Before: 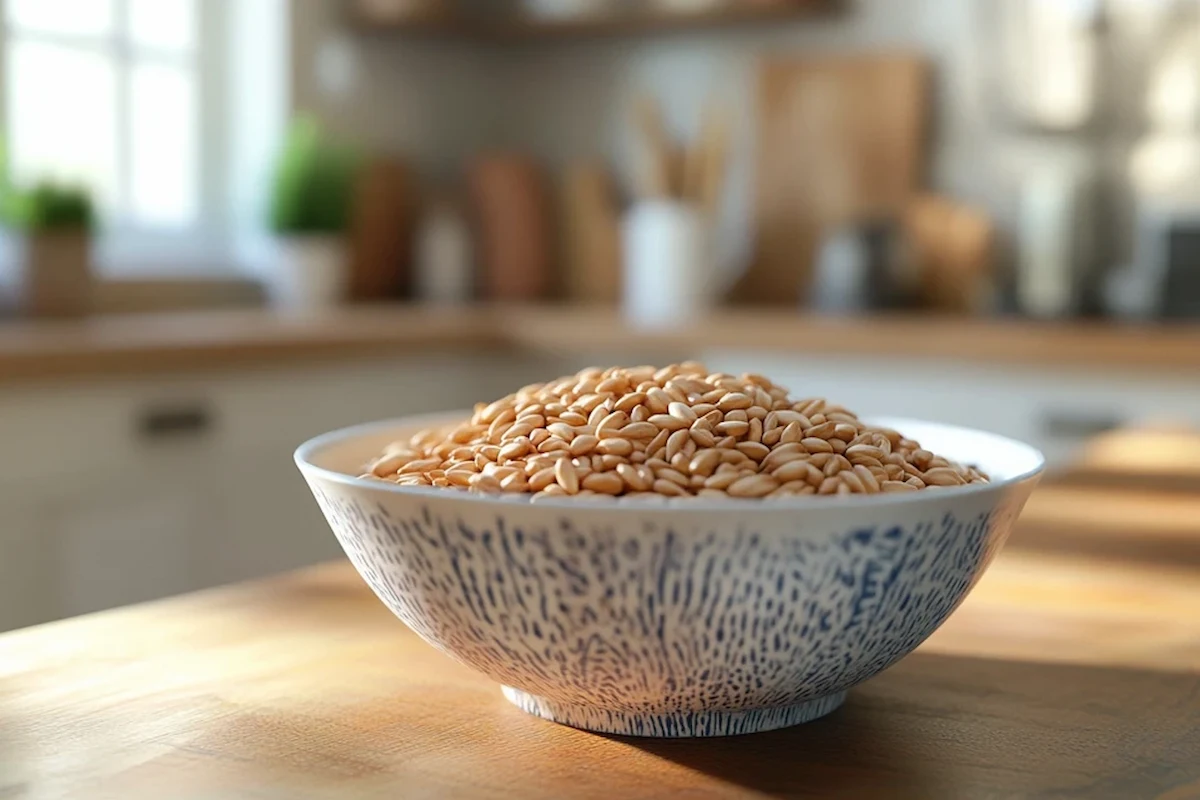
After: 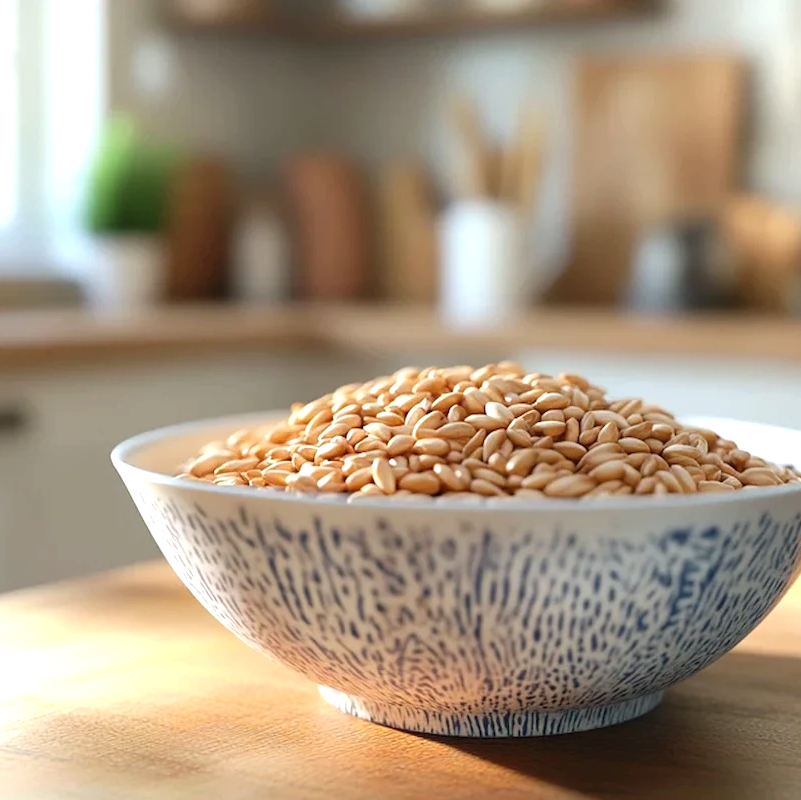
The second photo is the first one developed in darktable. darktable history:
crop and rotate: left 15.307%, right 17.898%
exposure: black level correction 0, exposure 0.499 EV, compensate highlight preservation false
